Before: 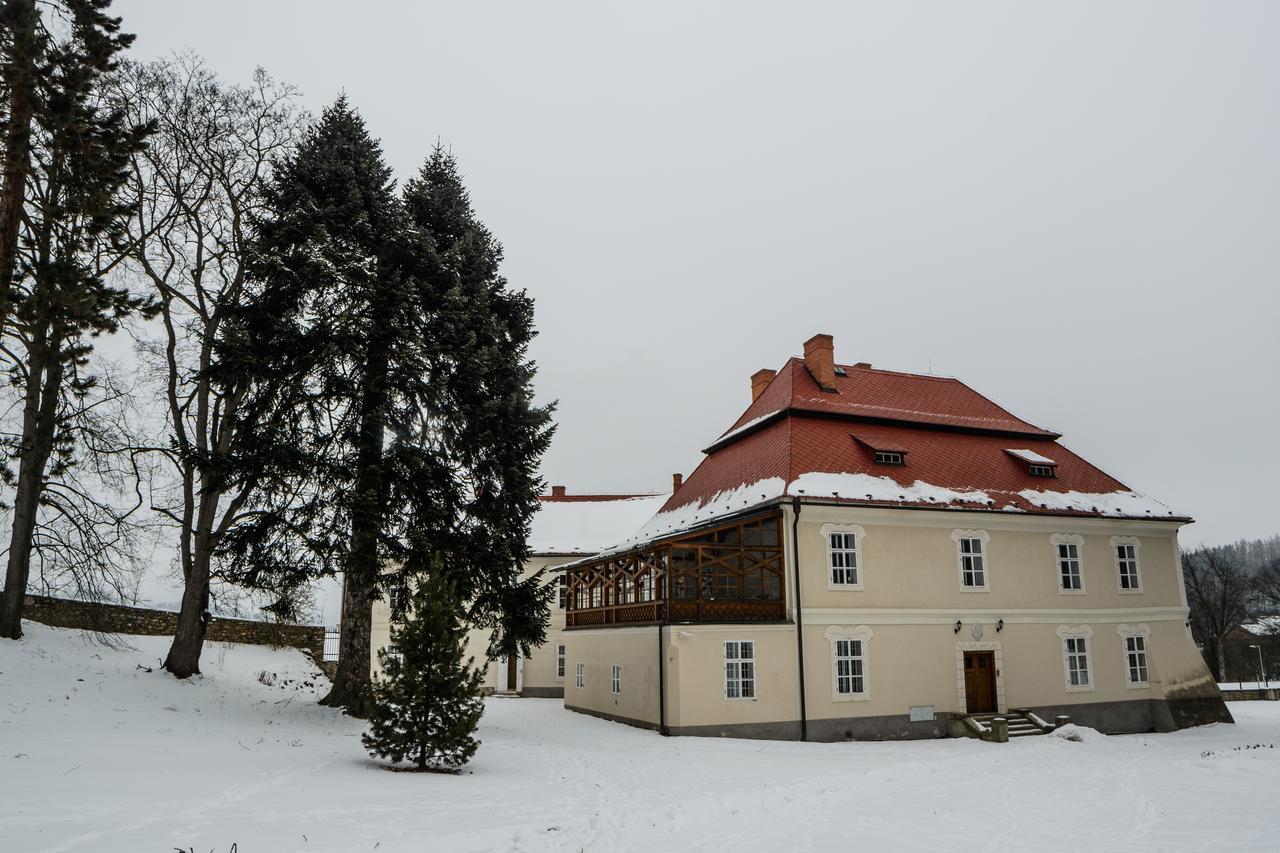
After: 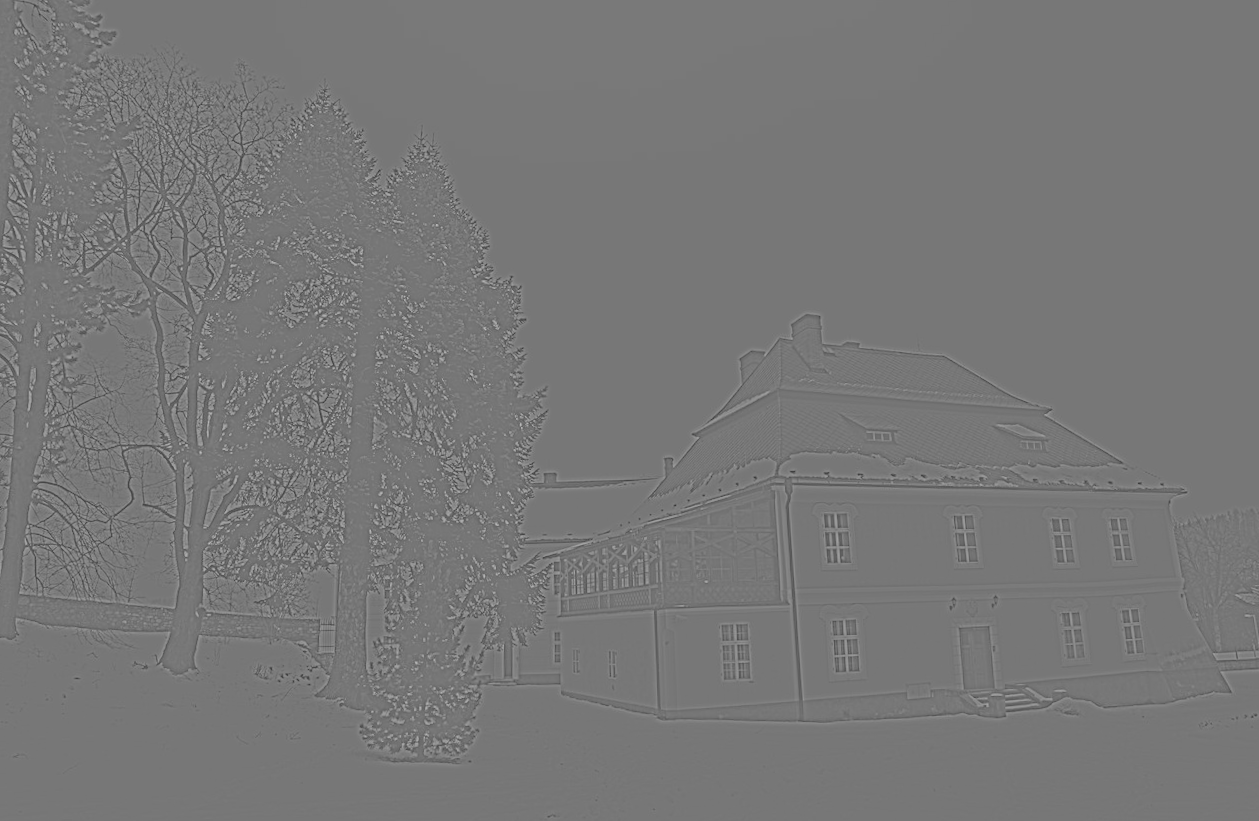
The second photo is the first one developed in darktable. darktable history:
exposure: exposure 0.636 EV, compensate highlight preservation false
highpass: sharpness 5.84%, contrast boost 8.44%
rotate and perspective: rotation -1.42°, crop left 0.016, crop right 0.984, crop top 0.035, crop bottom 0.965
